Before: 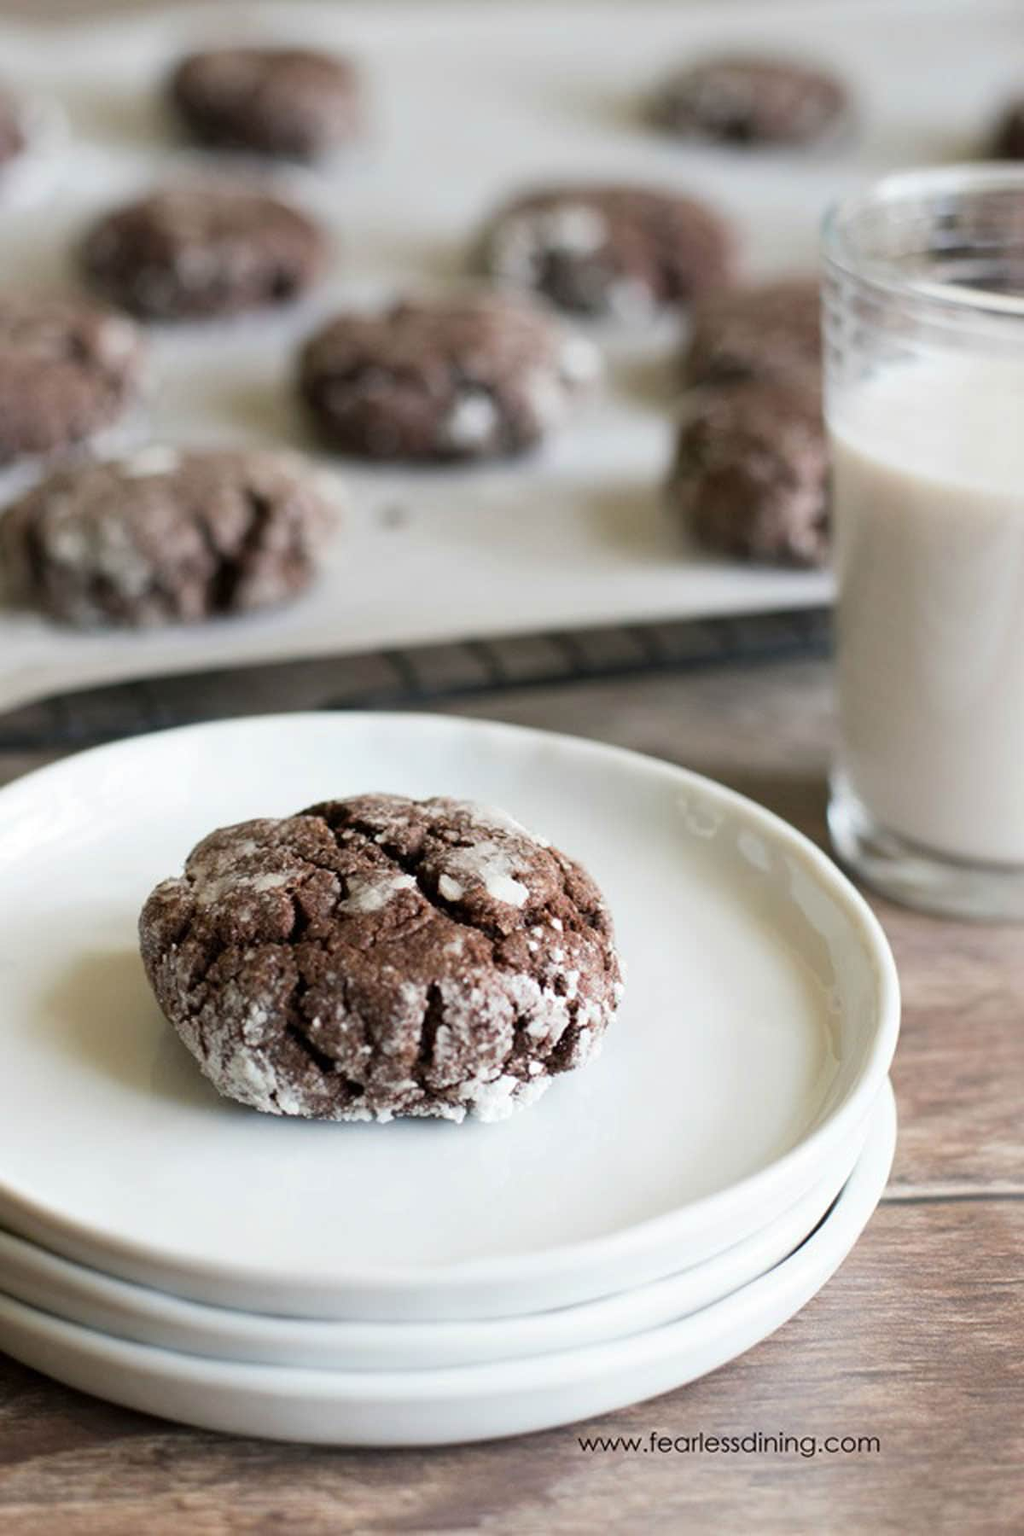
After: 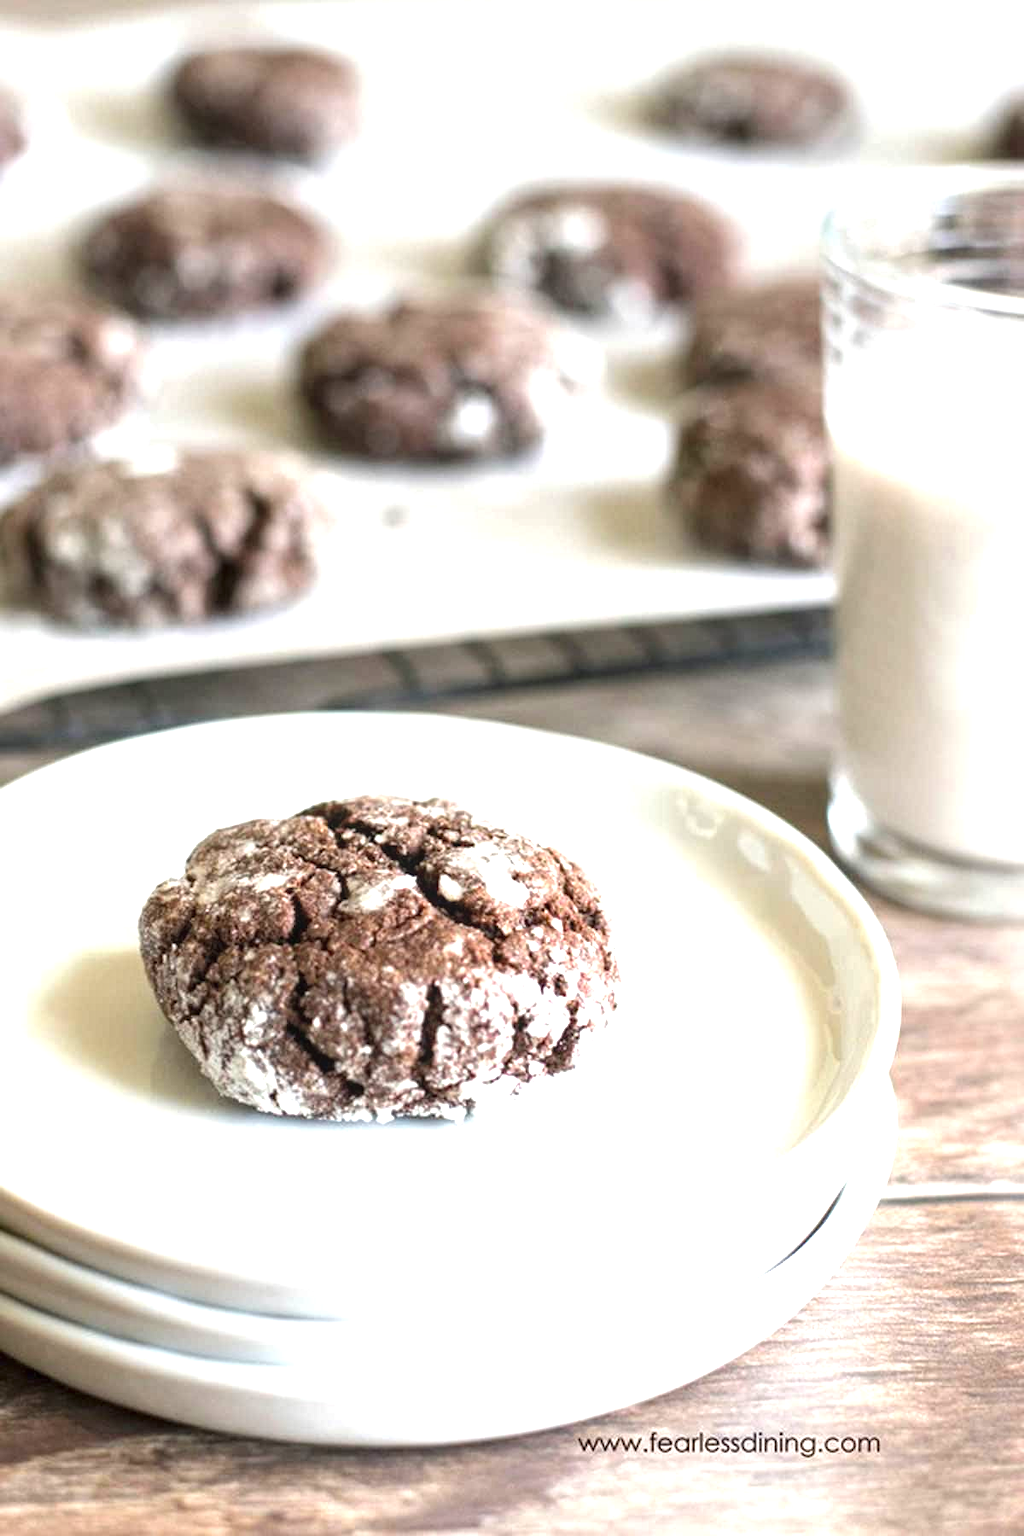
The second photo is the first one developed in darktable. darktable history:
exposure: black level correction 0, exposure 1.107 EV, compensate exposure bias true, compensate highlight preservation false
tone equalizer: edges refinement/feathering 500, mask exposure compensation -1.57 EV, preserve details no
local contrast: on, module defaults
